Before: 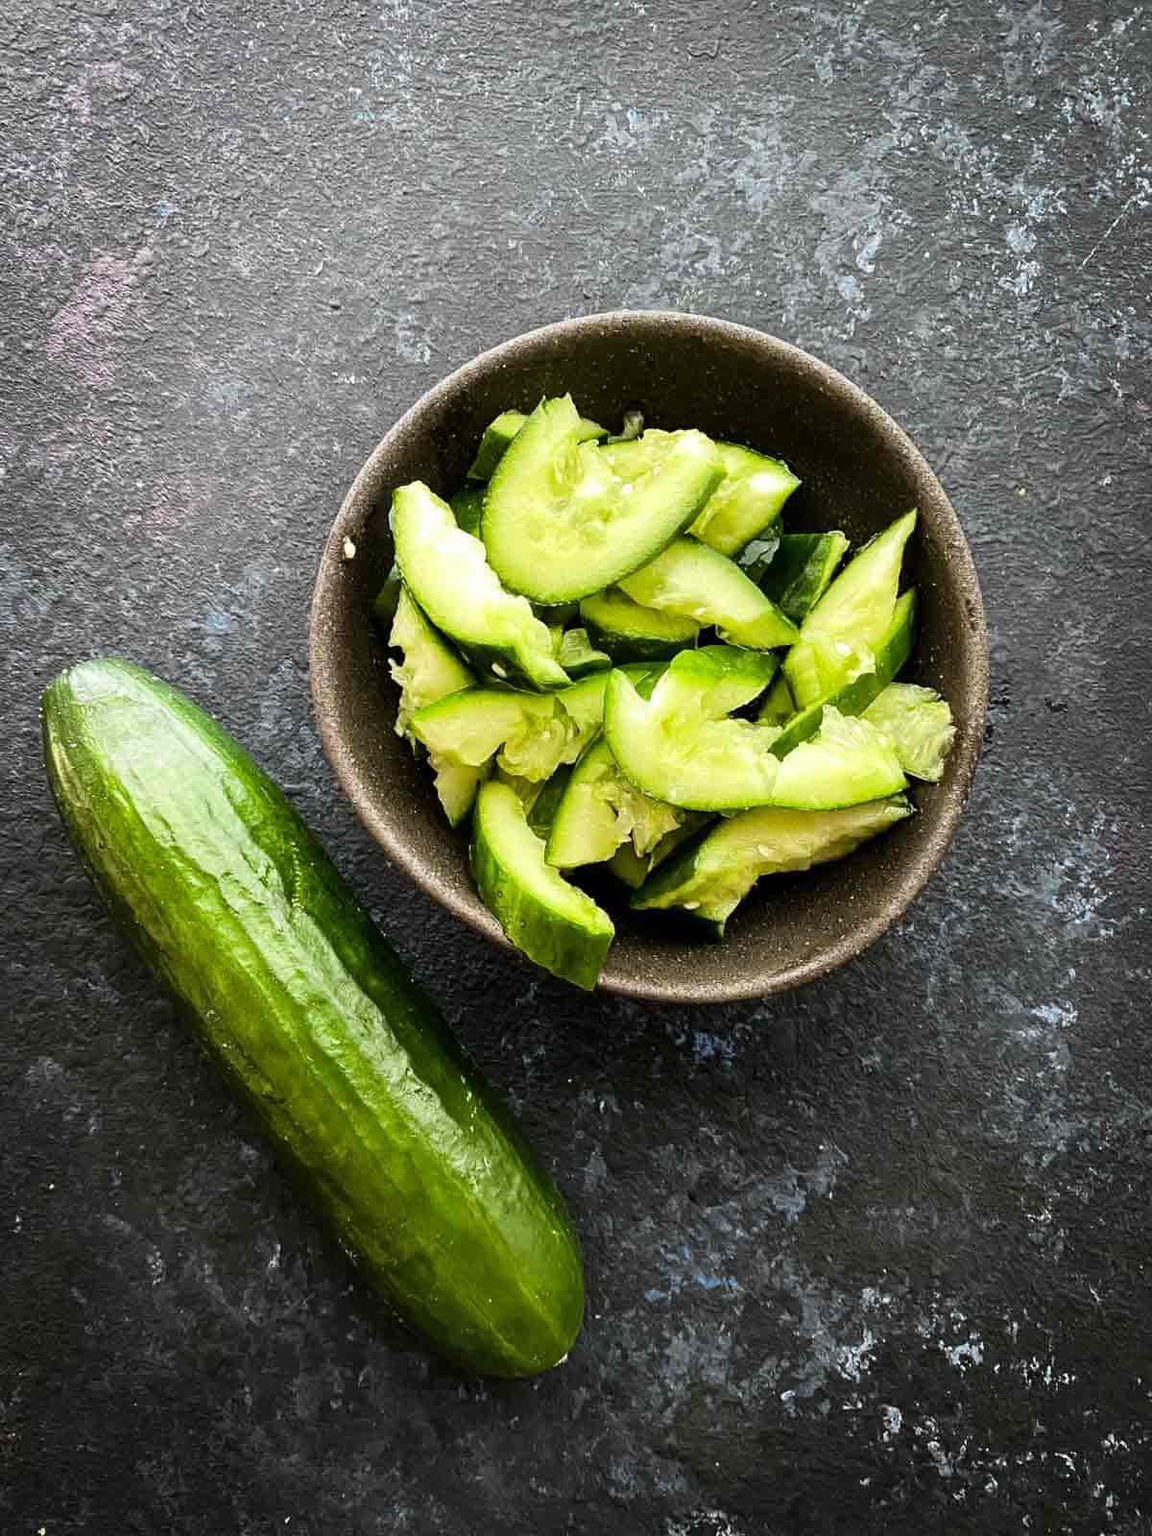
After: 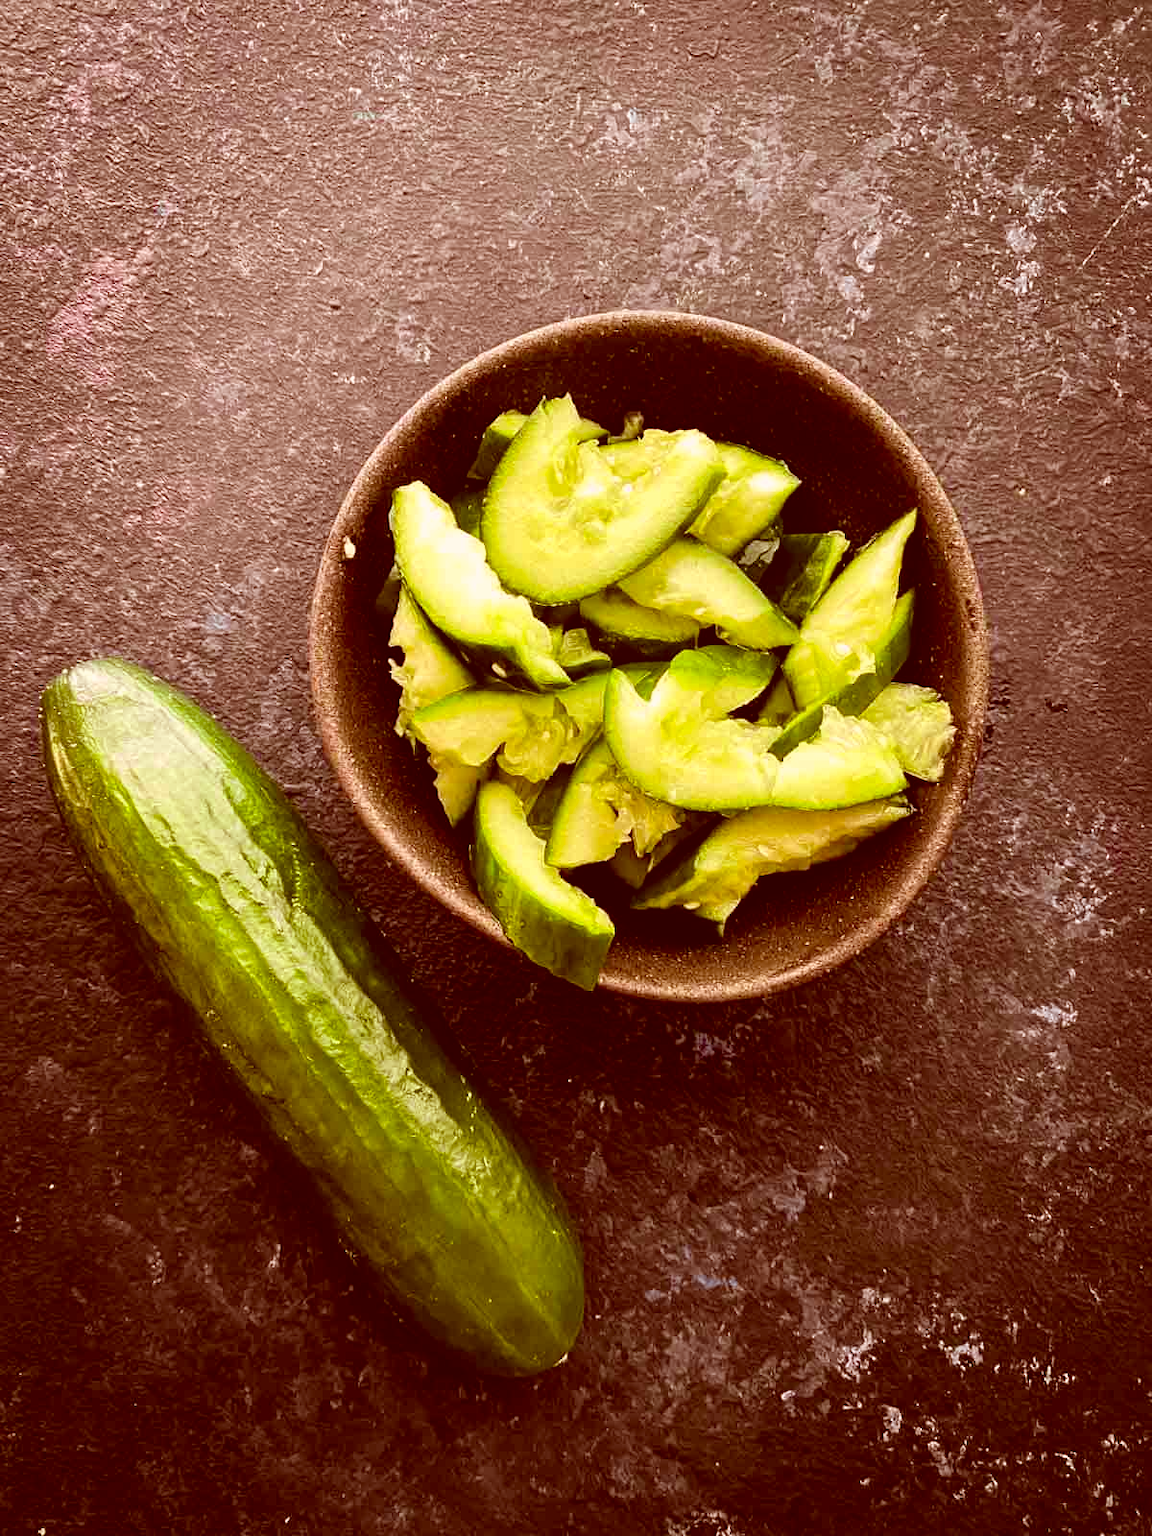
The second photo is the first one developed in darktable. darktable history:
contrast brightness saturation: brightness -0.02, saturation 0.35
color correction: highlights a* 9.03, highlights b* 8.71, shadows a* 40, shadows b* 40, saturation 0.8
